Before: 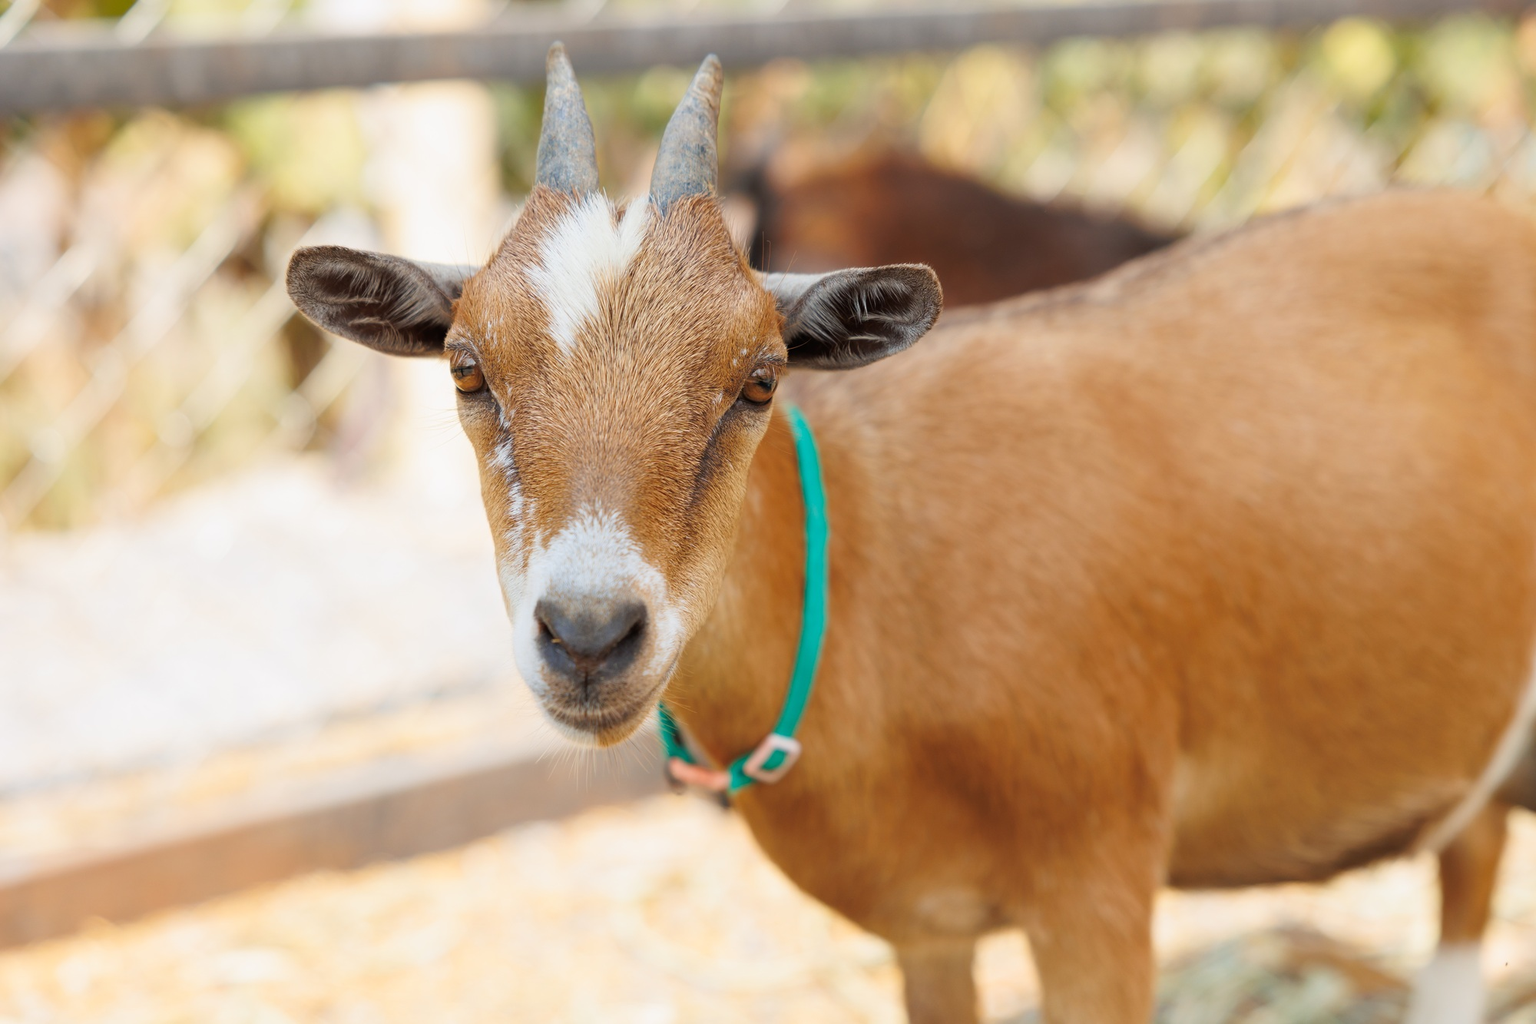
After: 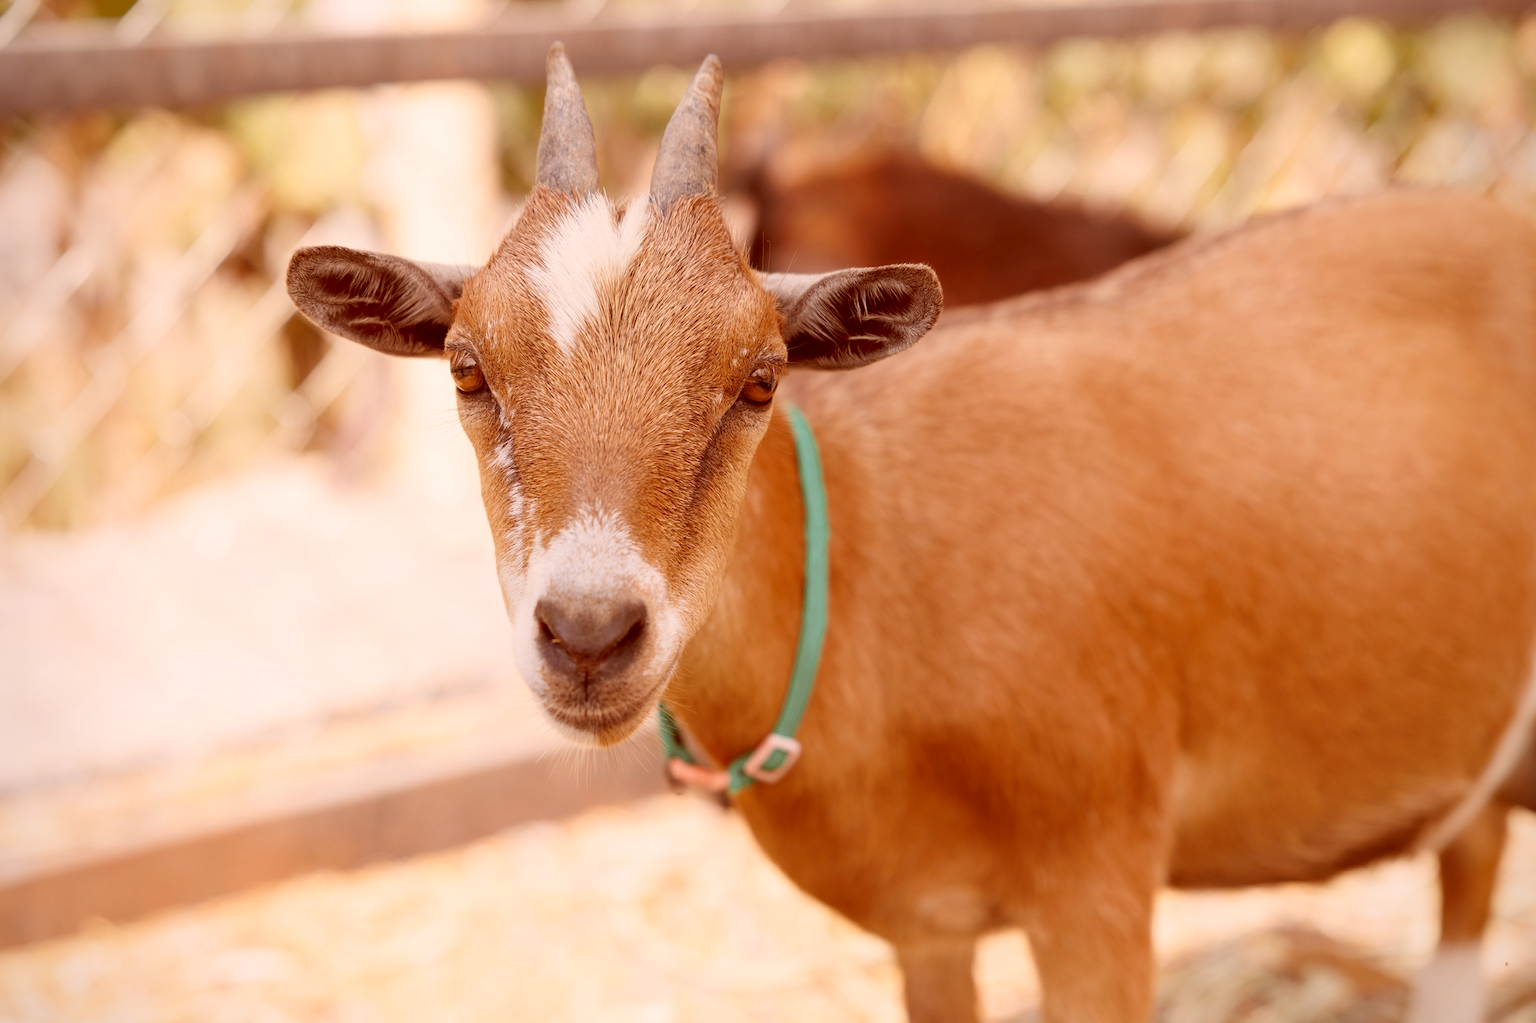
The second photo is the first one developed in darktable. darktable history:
color correction: highlights a* 9.11, highlights b* 8.88, shadows a* 39.44, shadows b* 39.45, saturation 0.782
vignetting: fall-off radius 82.46%, brightness -0.558, saturation -0.001, unbound false
